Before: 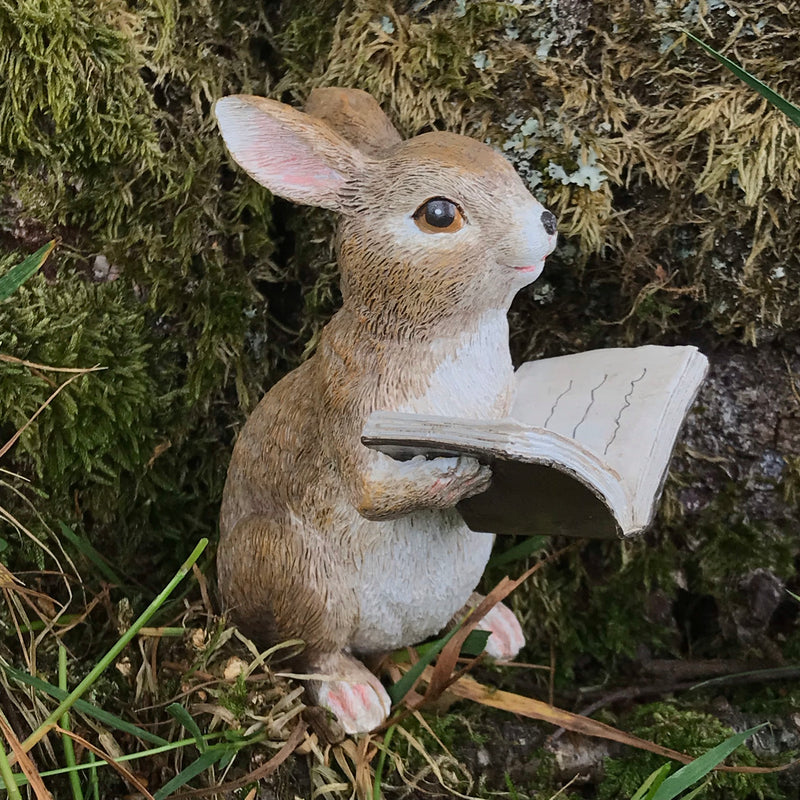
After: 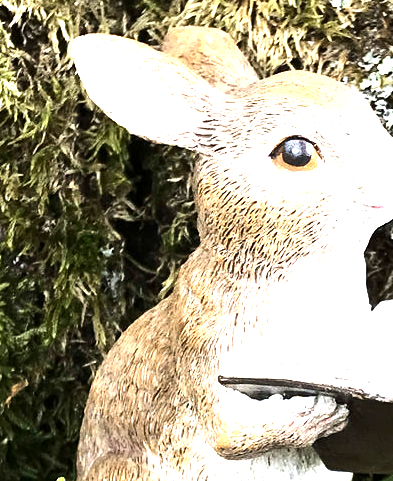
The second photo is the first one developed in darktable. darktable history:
crop: left 17.891%, top 7.75%, right 32.876%, bottom 32.12%
exposure: black level correction 0.002, exposure 1.324 EV, compensate highlight preservation false
tone equalizer: -8 EV -1.05 EV, -7 EV -1 EV, -6 EV -0.896 EV, -5 EV -0.563 EV, -3 EV 0.578 EV, -2 EV 0.85 EV, -1 EV 1 EV, +0 EV 1.07 EV, edges refinement/feathering 500, mask exposure compensation -1.57 EV, preserve details no
